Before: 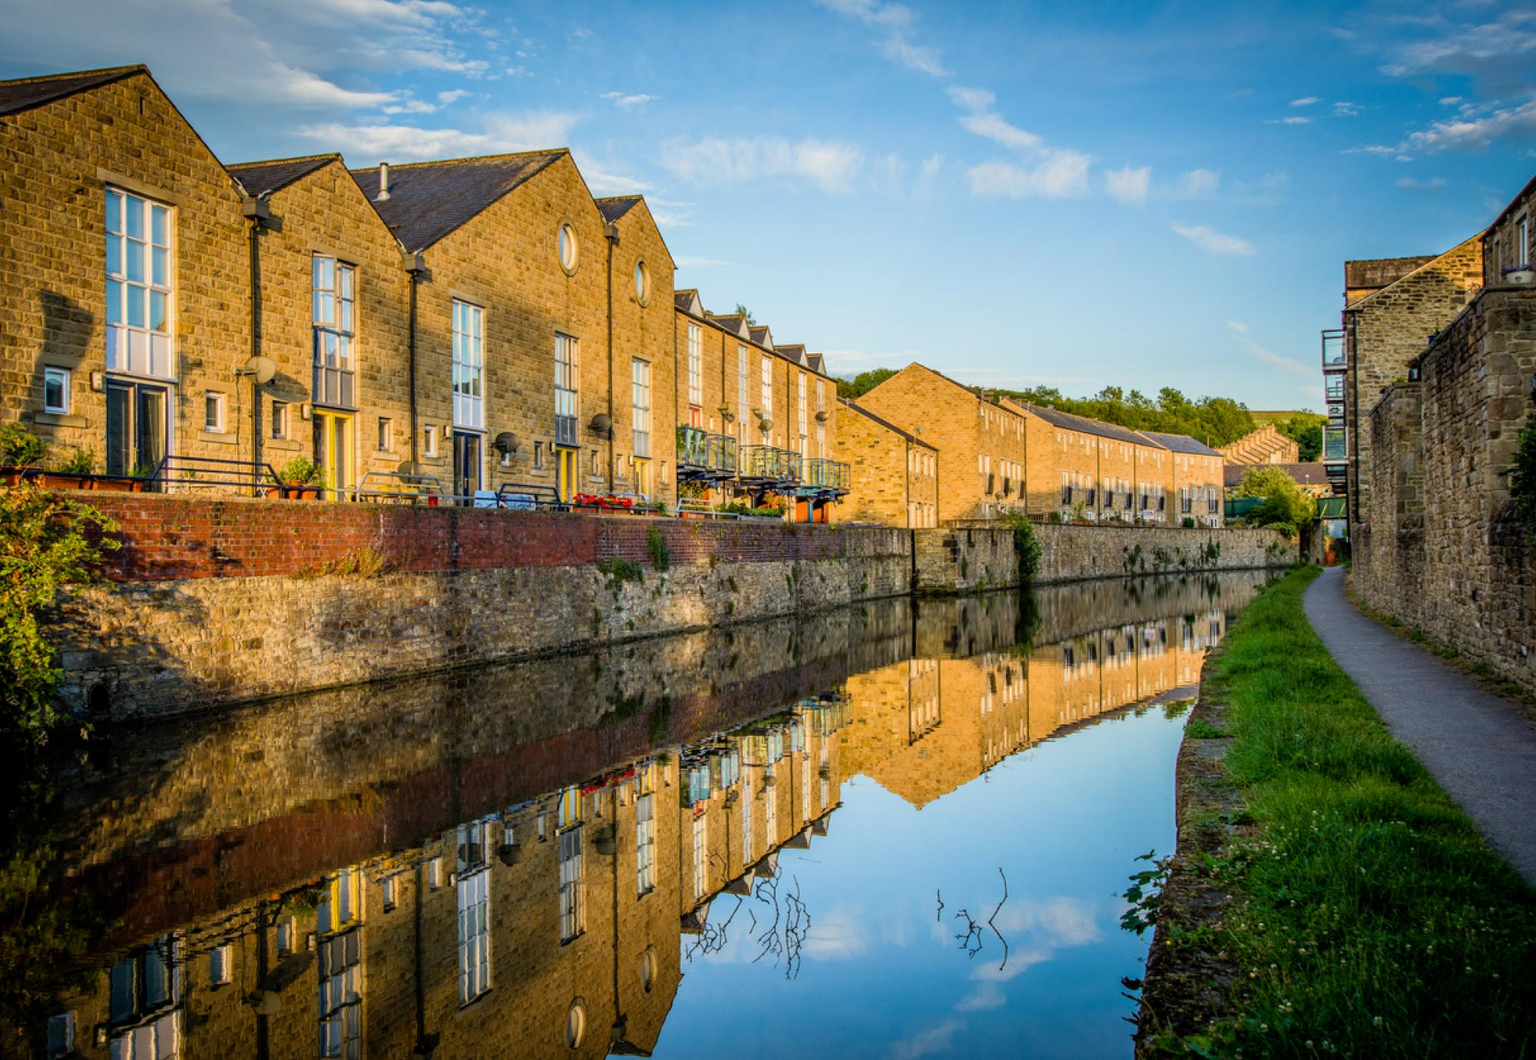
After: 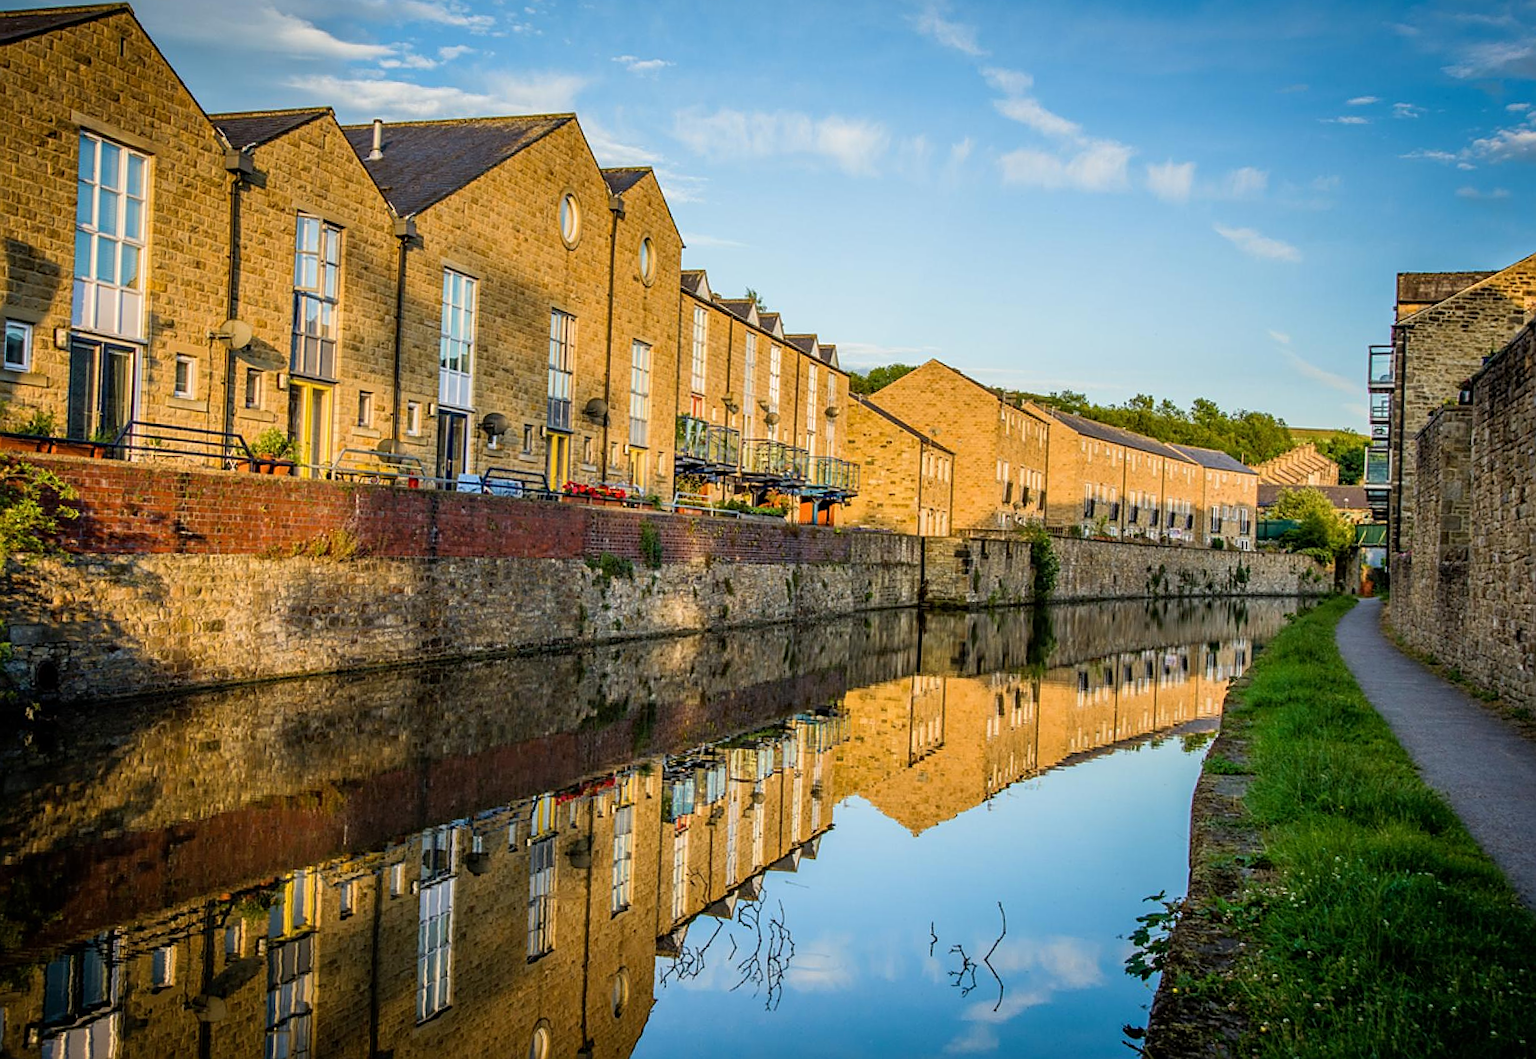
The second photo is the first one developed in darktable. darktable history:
sharpen: on, module defaults
crop and rotate: angle -2.7°
